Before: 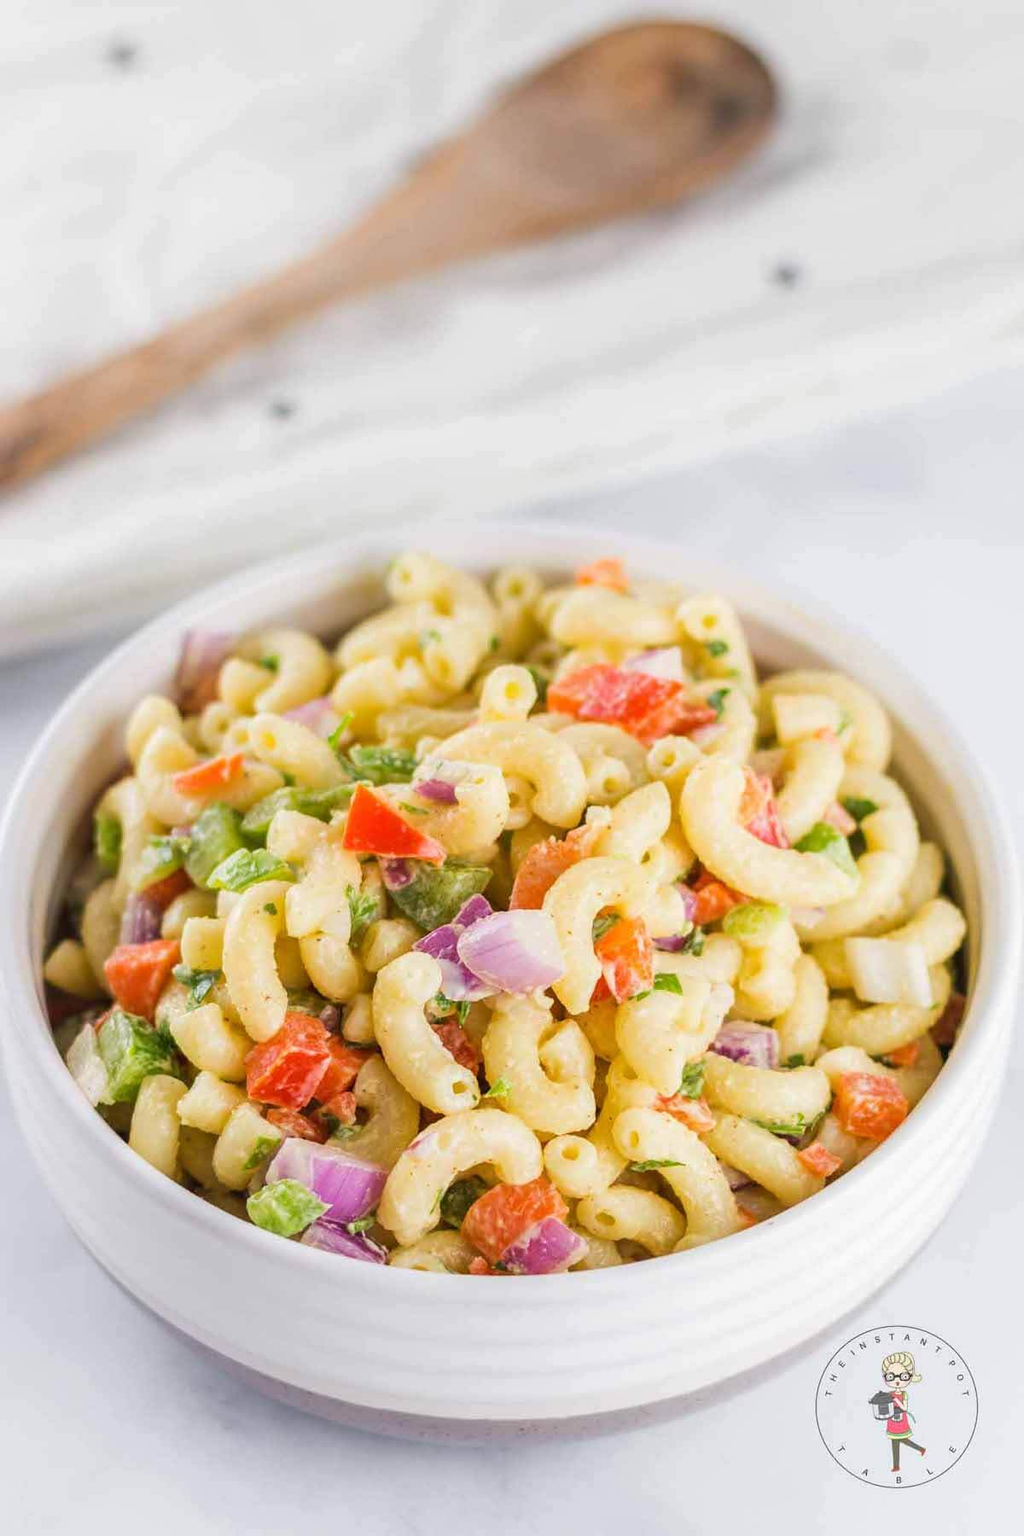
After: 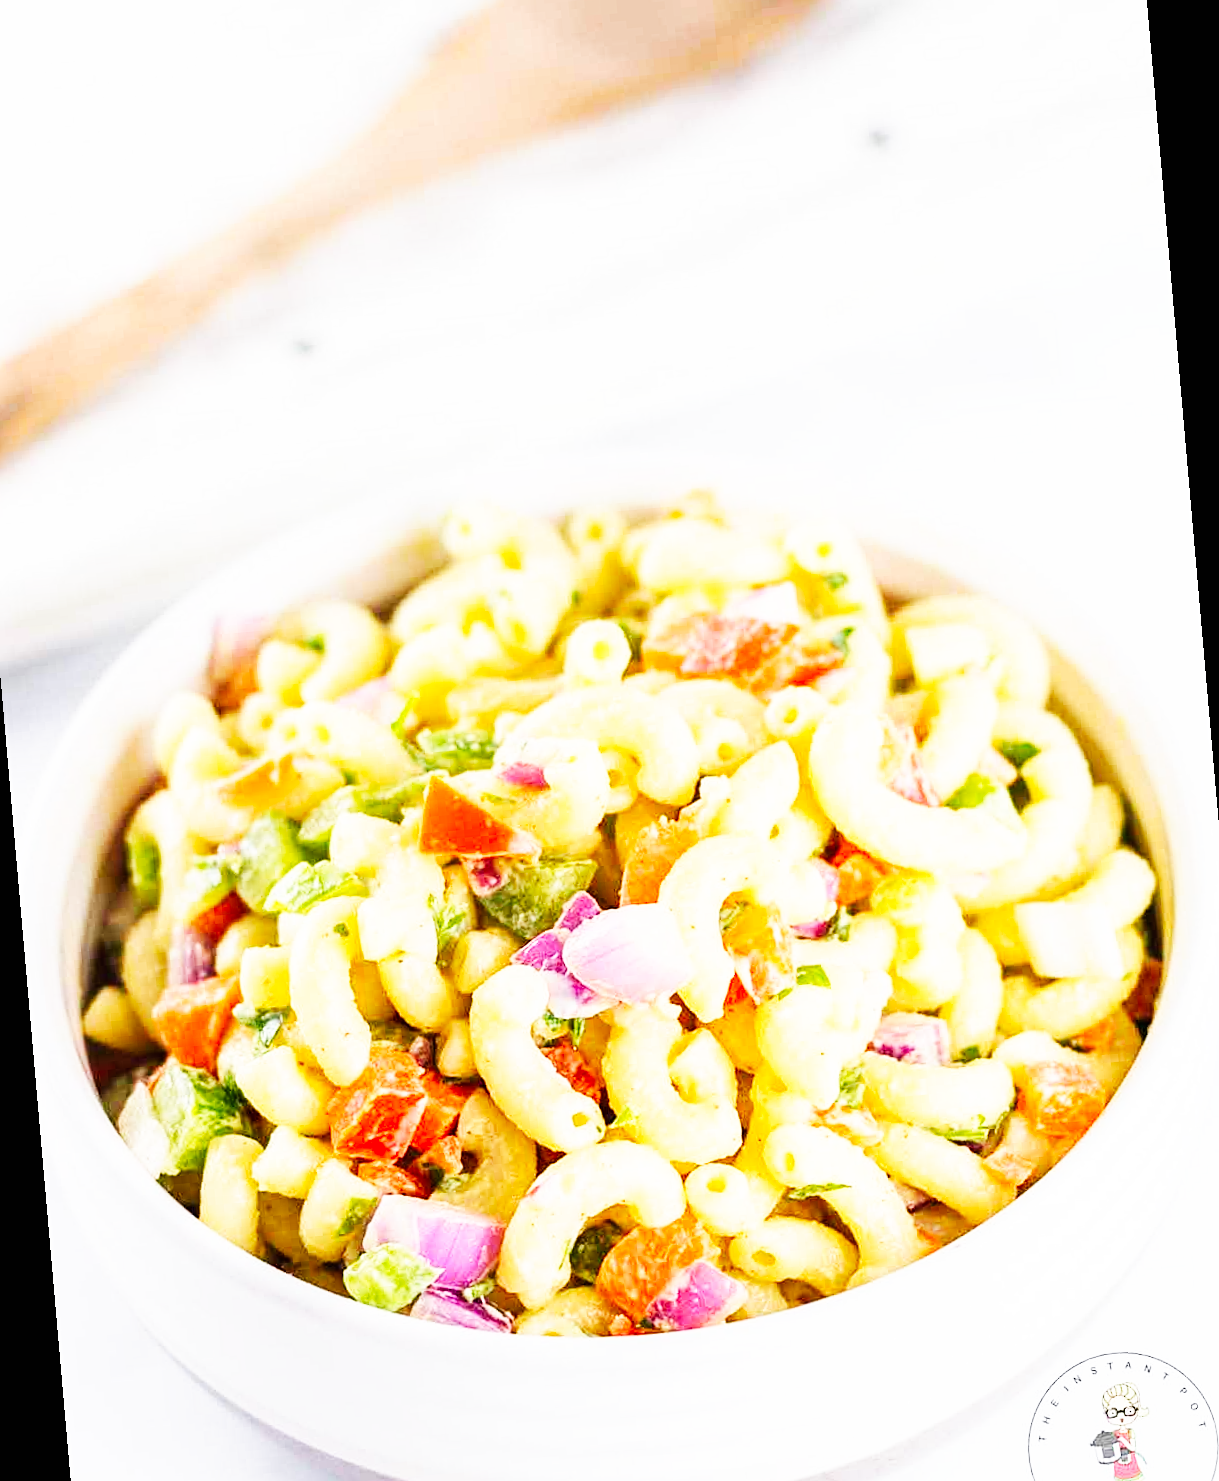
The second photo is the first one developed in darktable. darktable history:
rotate and perspective: rotation -5°, crop left 0.05, crop right 0.952, crop top 0.11, crop bottom 0.89
sharpen: radius 2.167, amount 0.381, threshold 0
base curve: curves: ch0 [(0, 0) (0.007, 0.004) (0.027, 0.03) (0.046, 0.07) (0.207, 0.54) (0.442, 0.872) (0.673, 0.972) (1, 1)], preserve colors none
color zones: curves: ch1 [(0, 0.523) (0.143, 0.545) (0.286, 0.52) (0.429, 0.506) (0.571, 0.503) (0.714, 0.503) (0.857, 0.508) (1, 0.523)]
